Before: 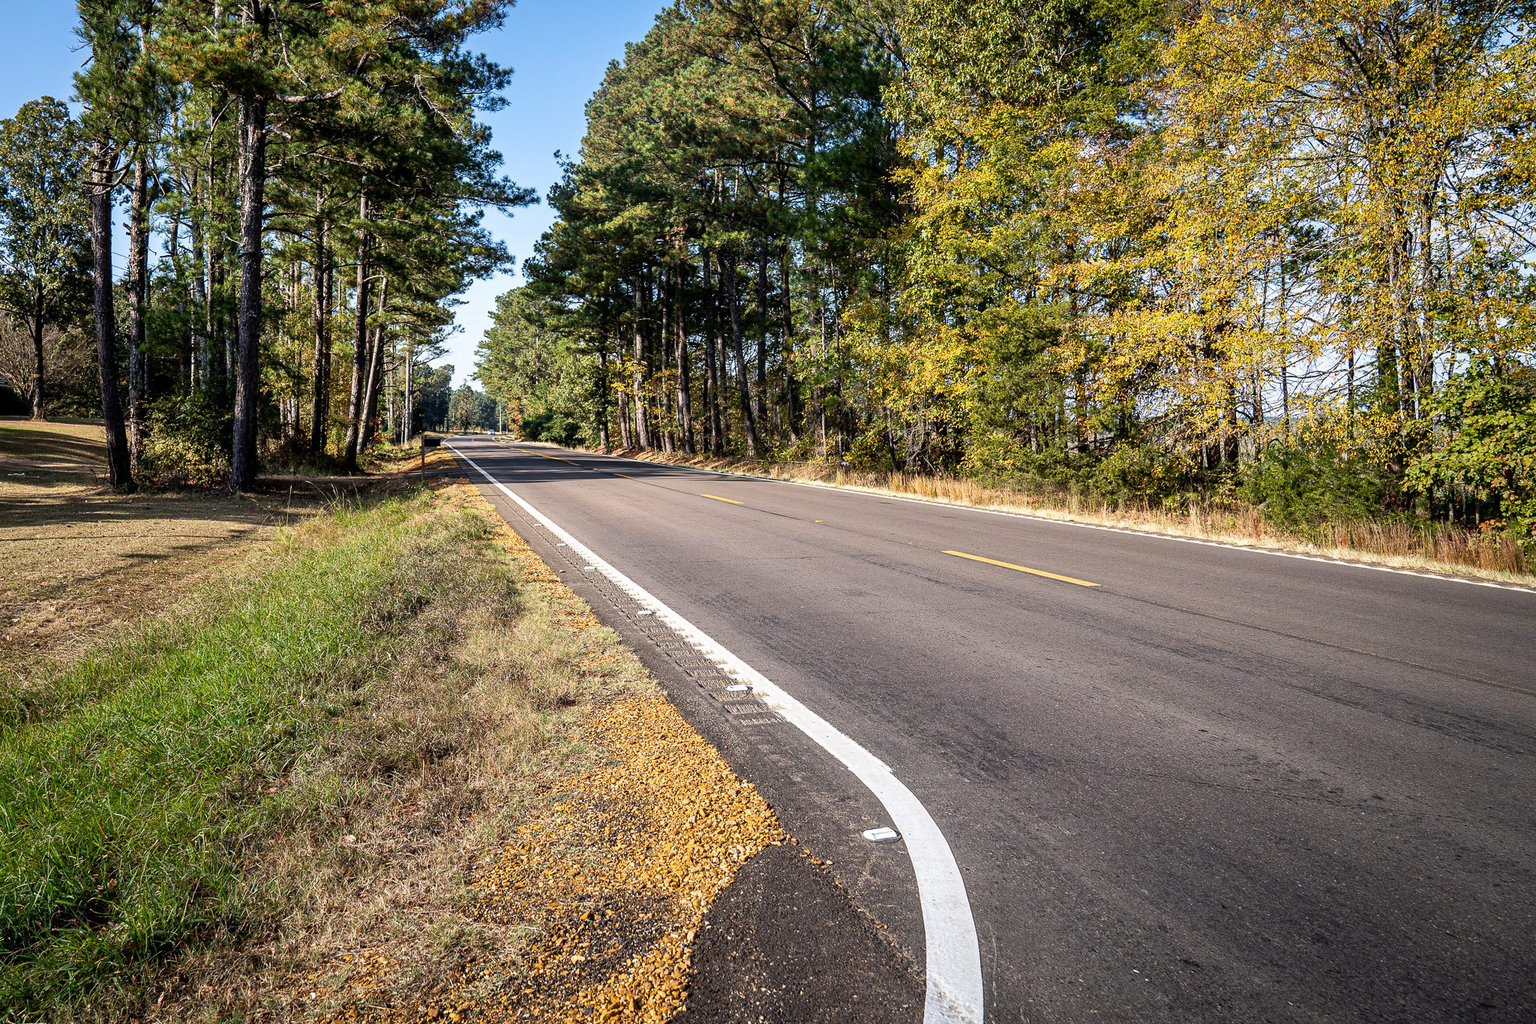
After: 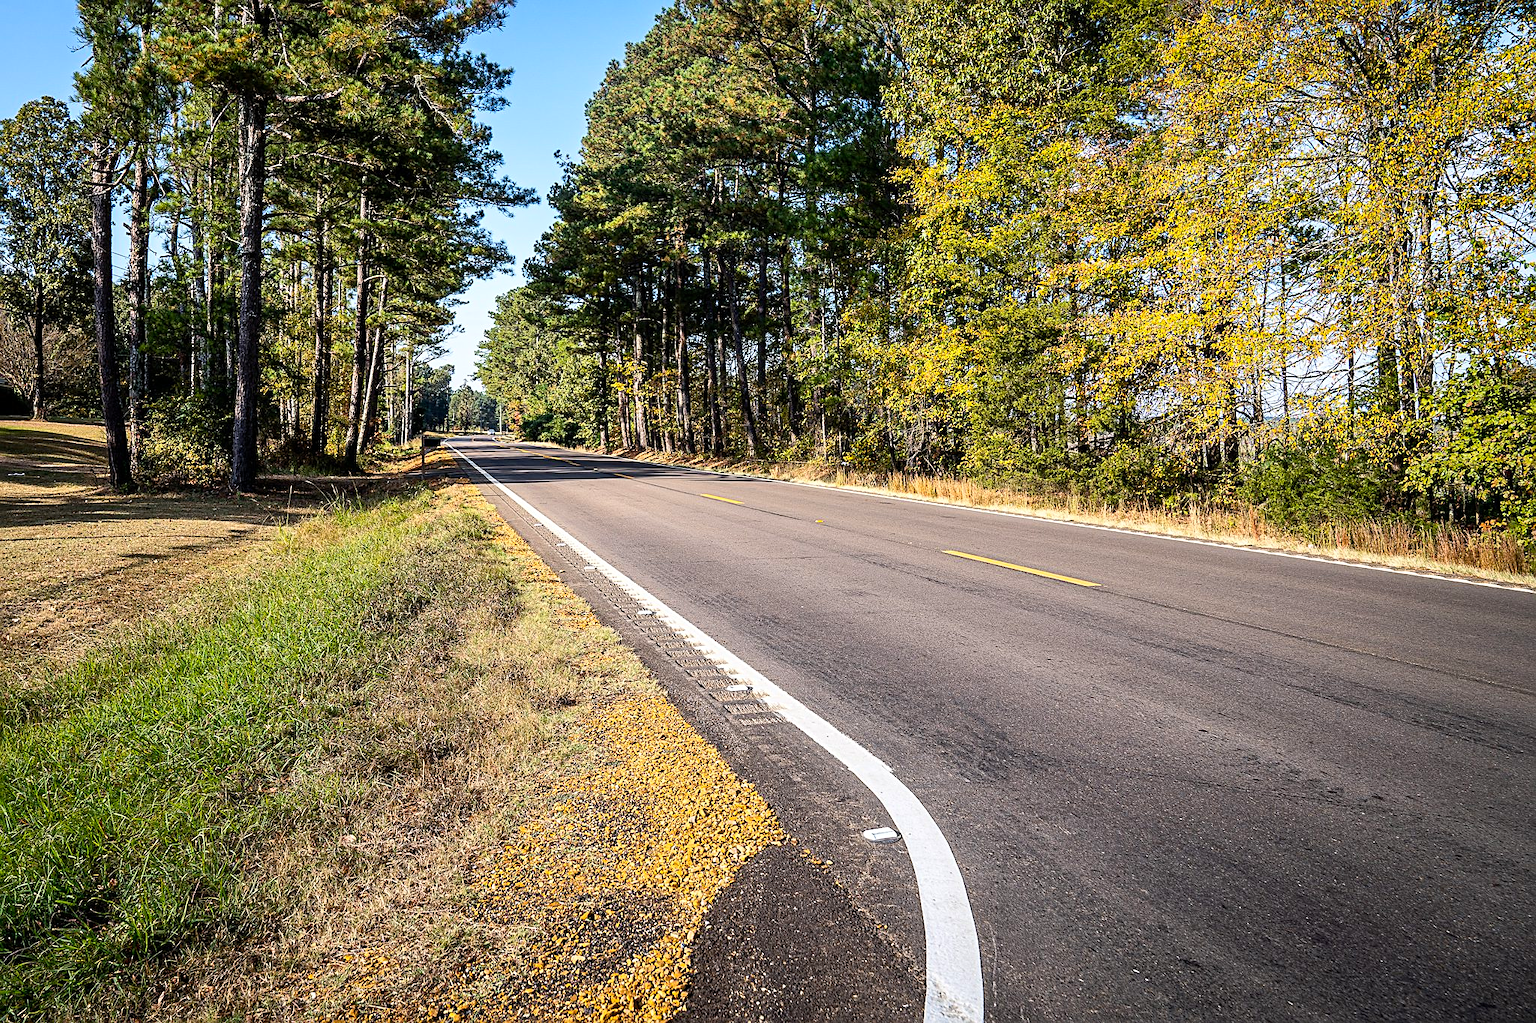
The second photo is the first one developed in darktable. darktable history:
color balance rgb: power › hue 309.48°, perceptual saturation grading › global saturation 10.885%, global vibrance 20%
sharpen: on, module defaults
contrast brightness saturation: contrast 0.15, brightness 0.052
color correction: highlights b* -0.049
